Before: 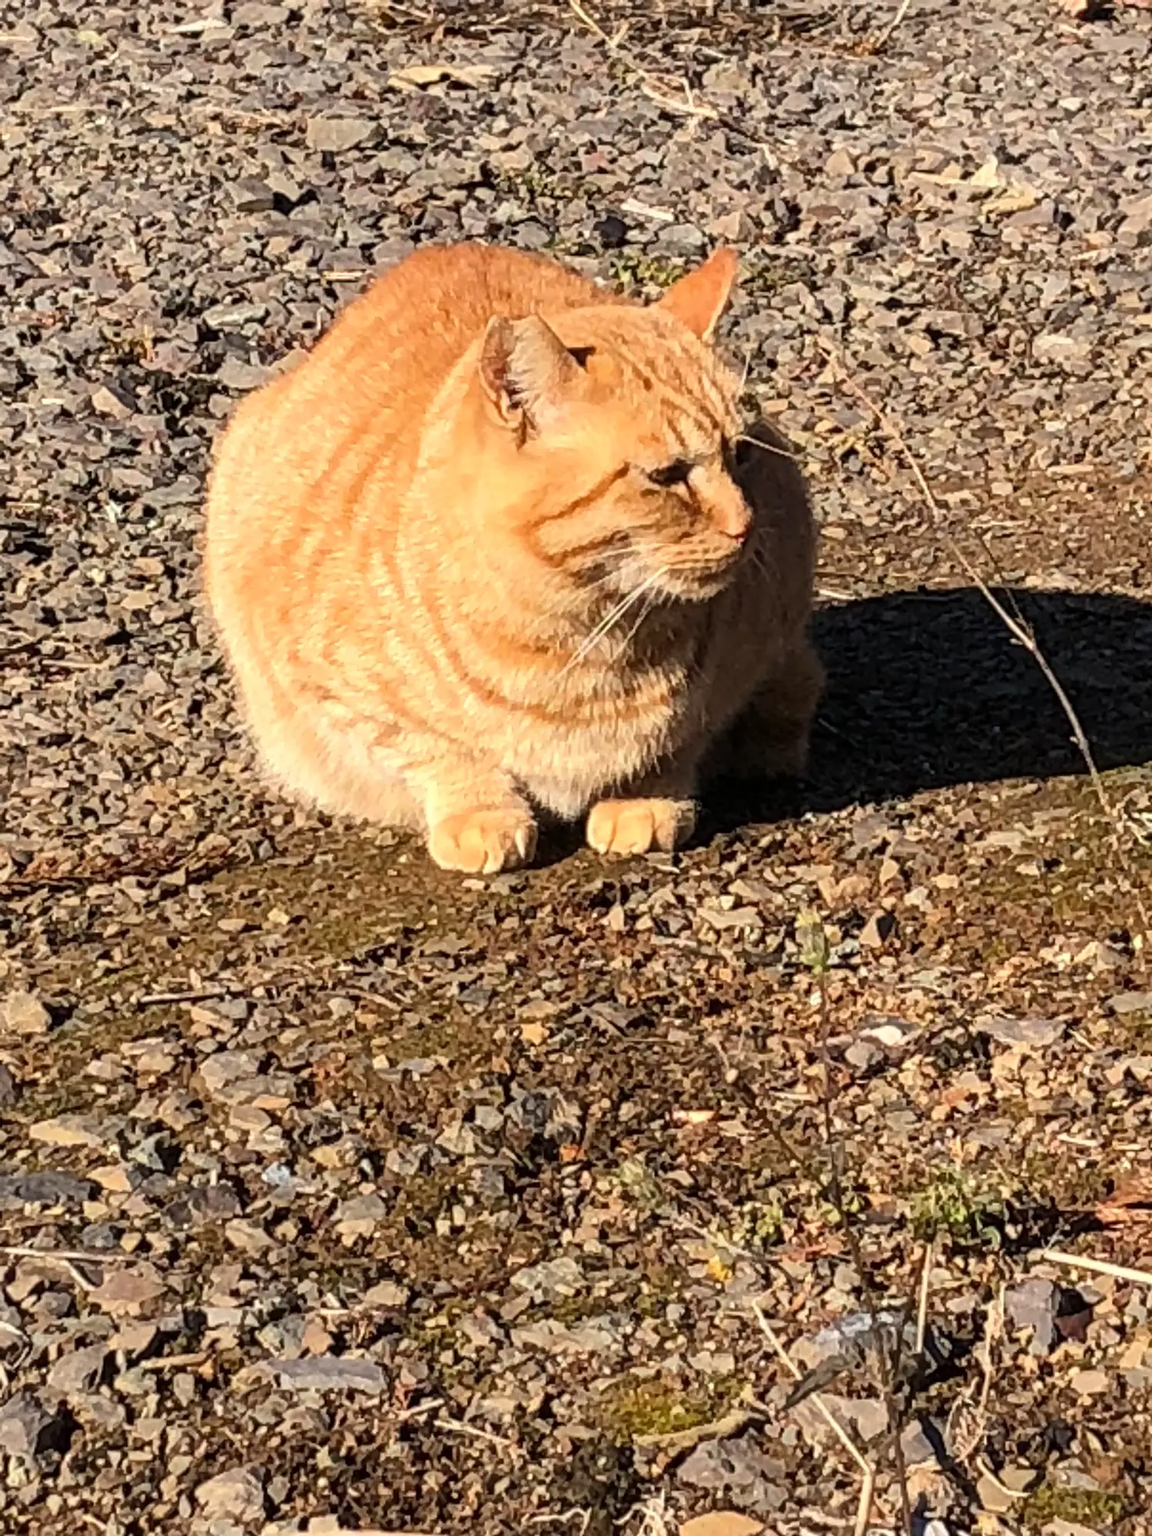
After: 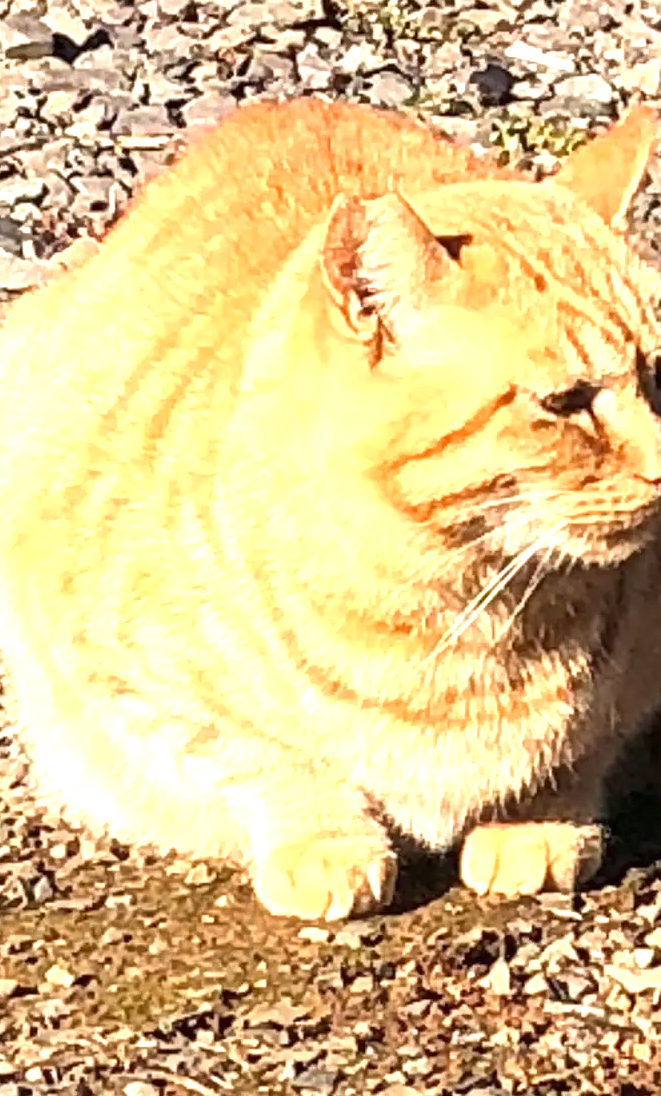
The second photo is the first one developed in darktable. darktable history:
exposure: black level correction 0, exposure 1.1 EV, compensate exposure bias true, compensate highlight preservation false
crop: left 20.248%, top 10.86%, right 35.675%, bottom 34.321%
